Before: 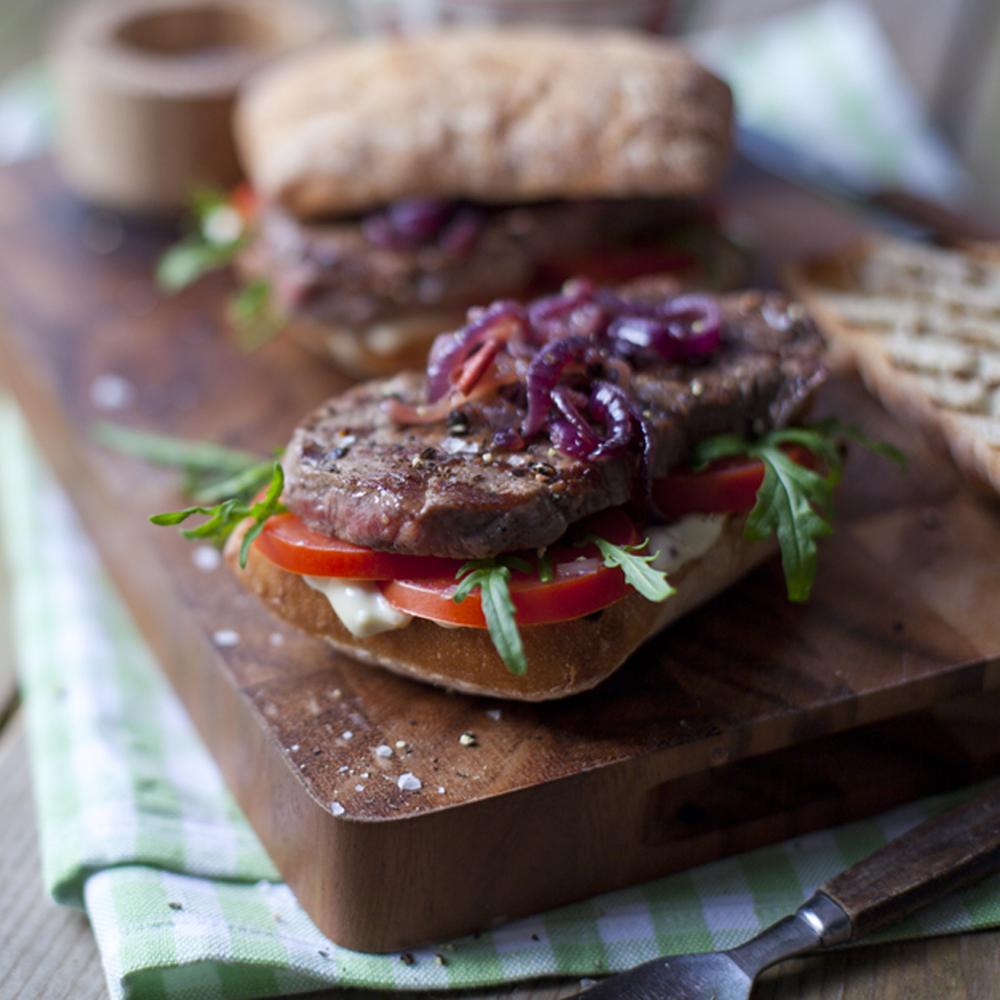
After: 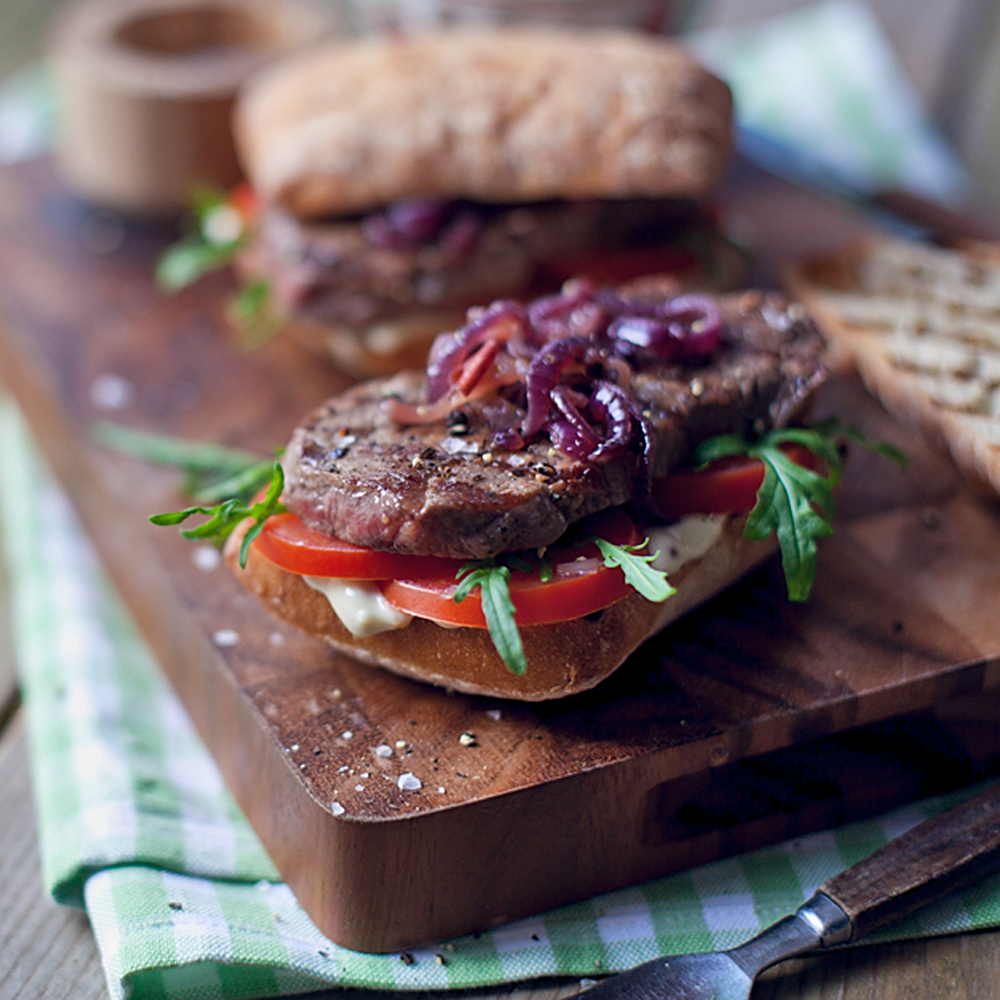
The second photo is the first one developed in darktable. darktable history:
shadows and highlights: shadows 43.51, white point adjustment -1.57, soften with gaussian
color balance rgb: power › luminance 3.195%, power › hue 235.05°, highlights gain › chroma 1.119%, highlights gain › hue 67.66°, global offset › chroma 0.065%, global offset › hue 254.13°, perceptual saturation grading › global saturation -1.473%
color zones: curves: ch0 [(0.068, 0.464) (0.25, 0.5) (0.48, 0.508) (0.75, 0.536) (0.886, 0.476) (0.967, 0.456)]; ch1 [(0.066, 0.456) (0.25, 0.5) (0.616, 0.508) (0.746, 0.56) (0.934, 0.444)]
sharpen: amount 0.576
